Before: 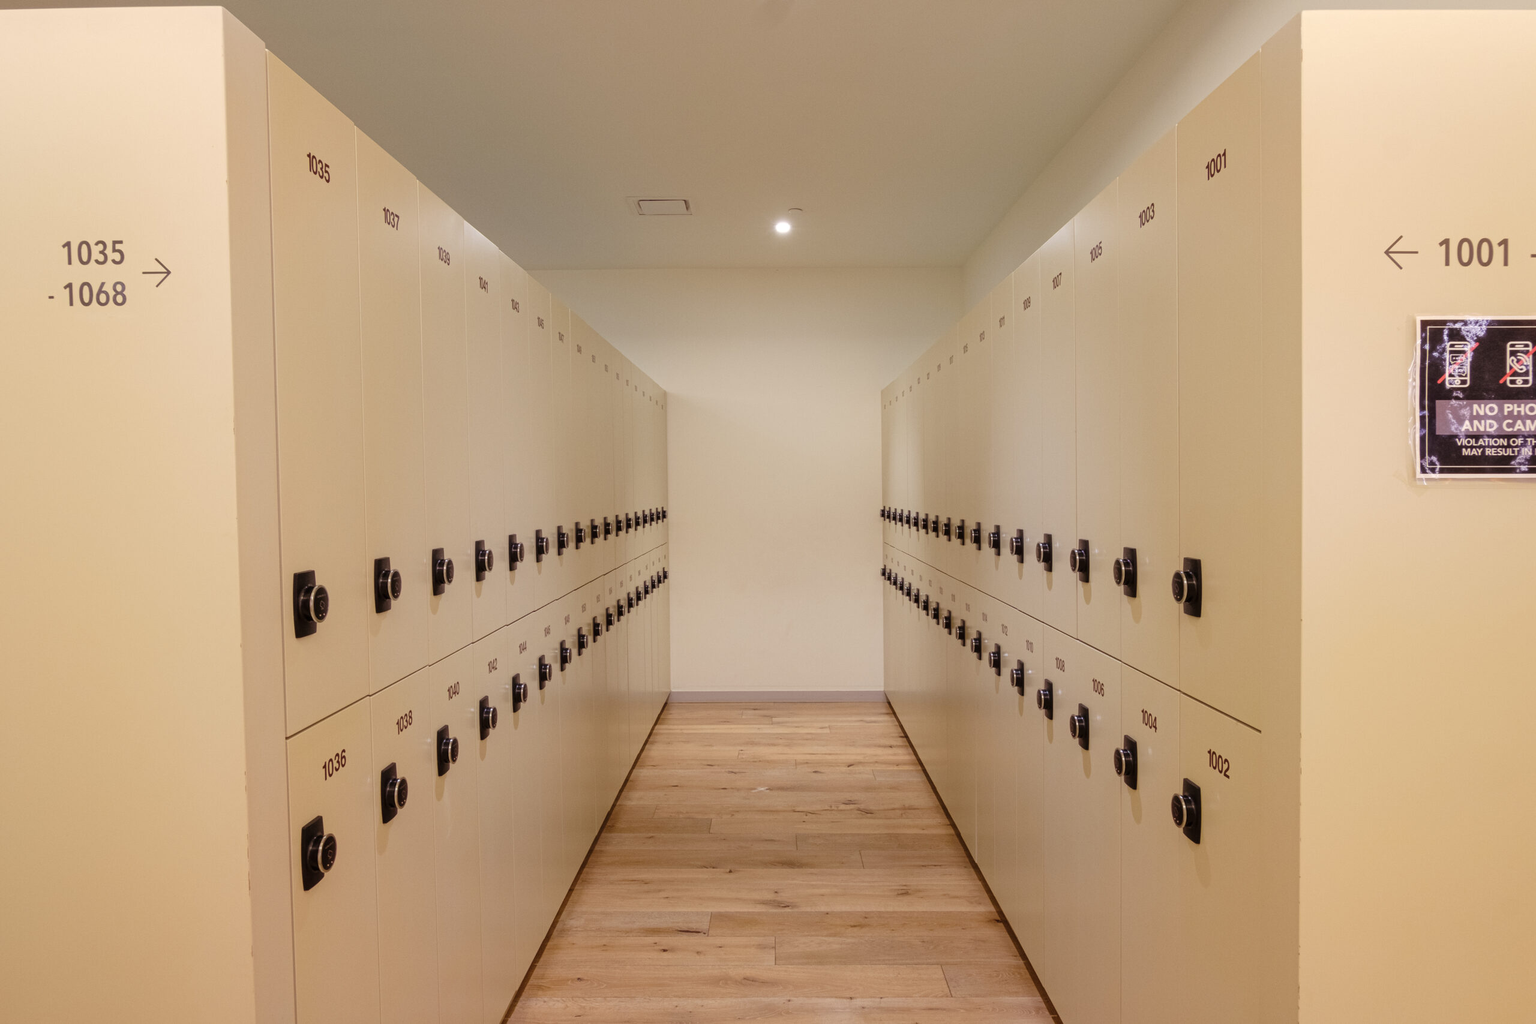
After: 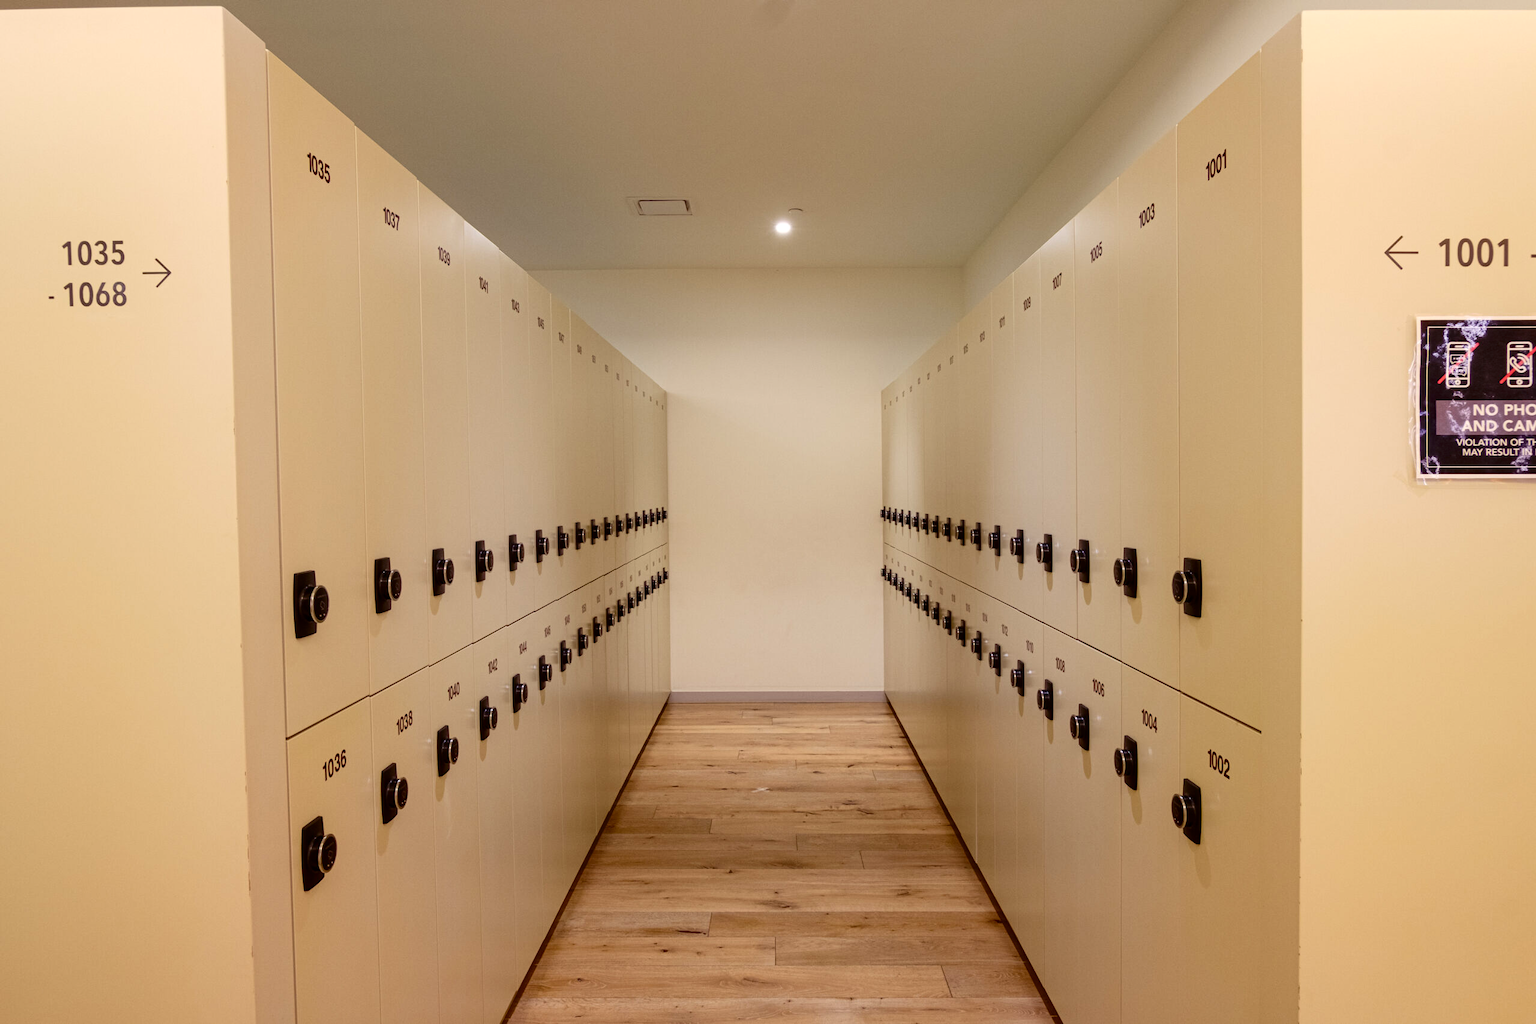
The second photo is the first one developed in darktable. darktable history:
contrast brightness saturation: contrast 0.191, brightness -0.104, saturation 0.208
